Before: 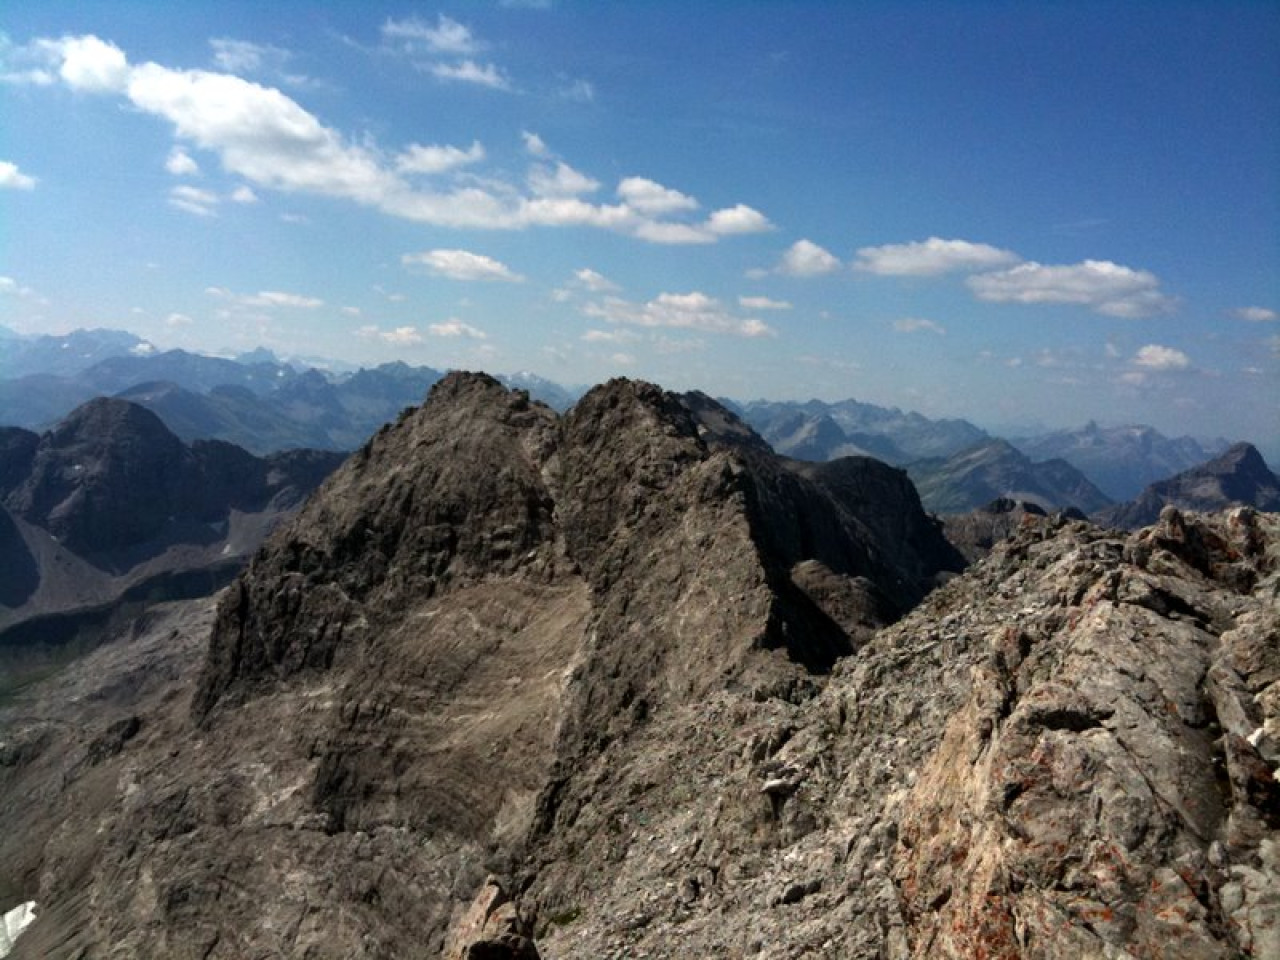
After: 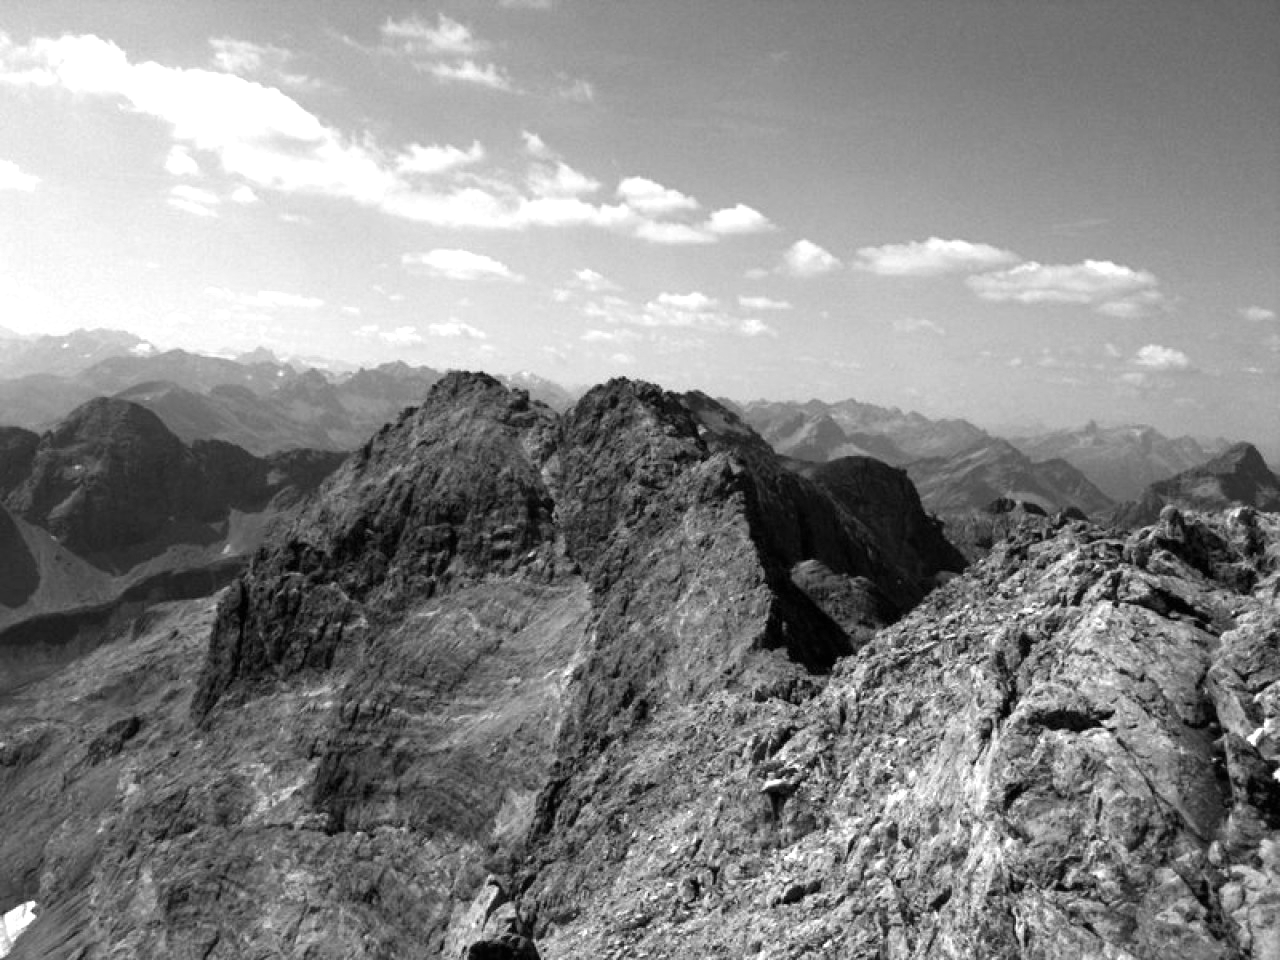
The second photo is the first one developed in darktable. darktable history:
contrast brightness saturation: saturation -1
exposure: black level correction 0, exposure 0.7 EV, compensate exposure bias true, compensate highlight preservation false
white balance: red 0.871, blue 1.249
